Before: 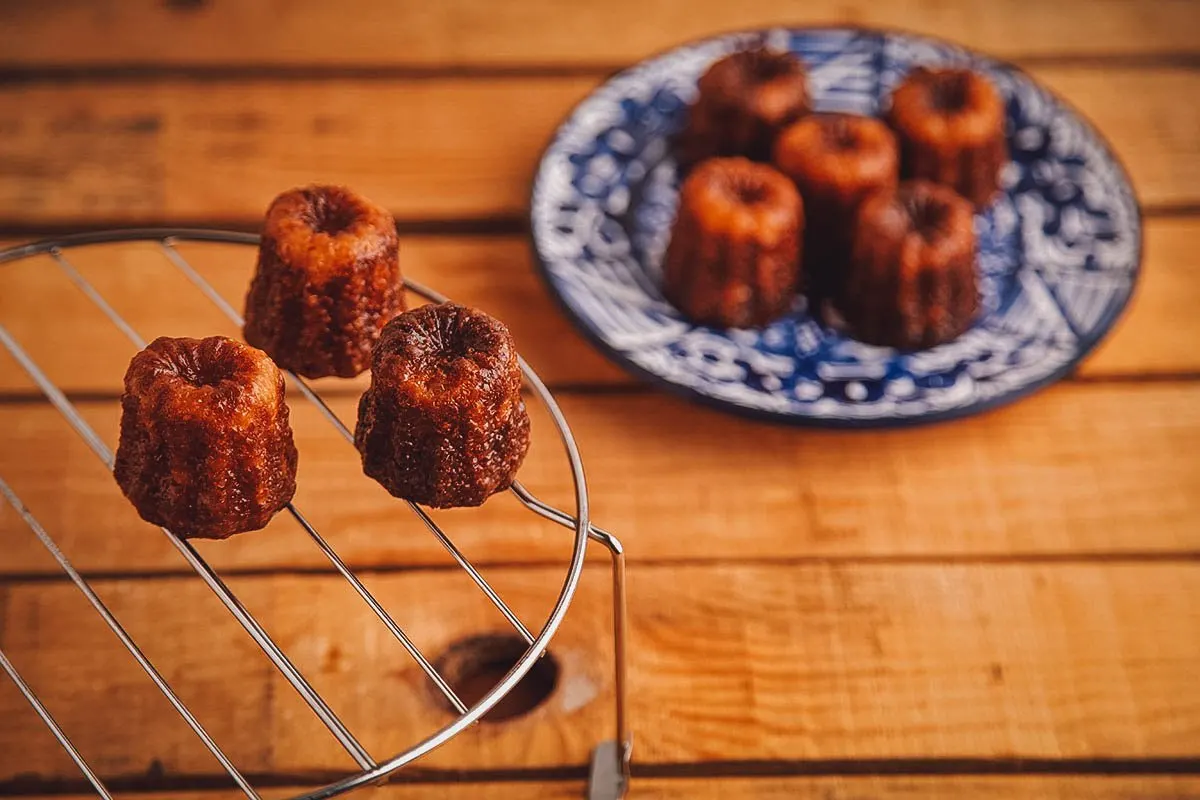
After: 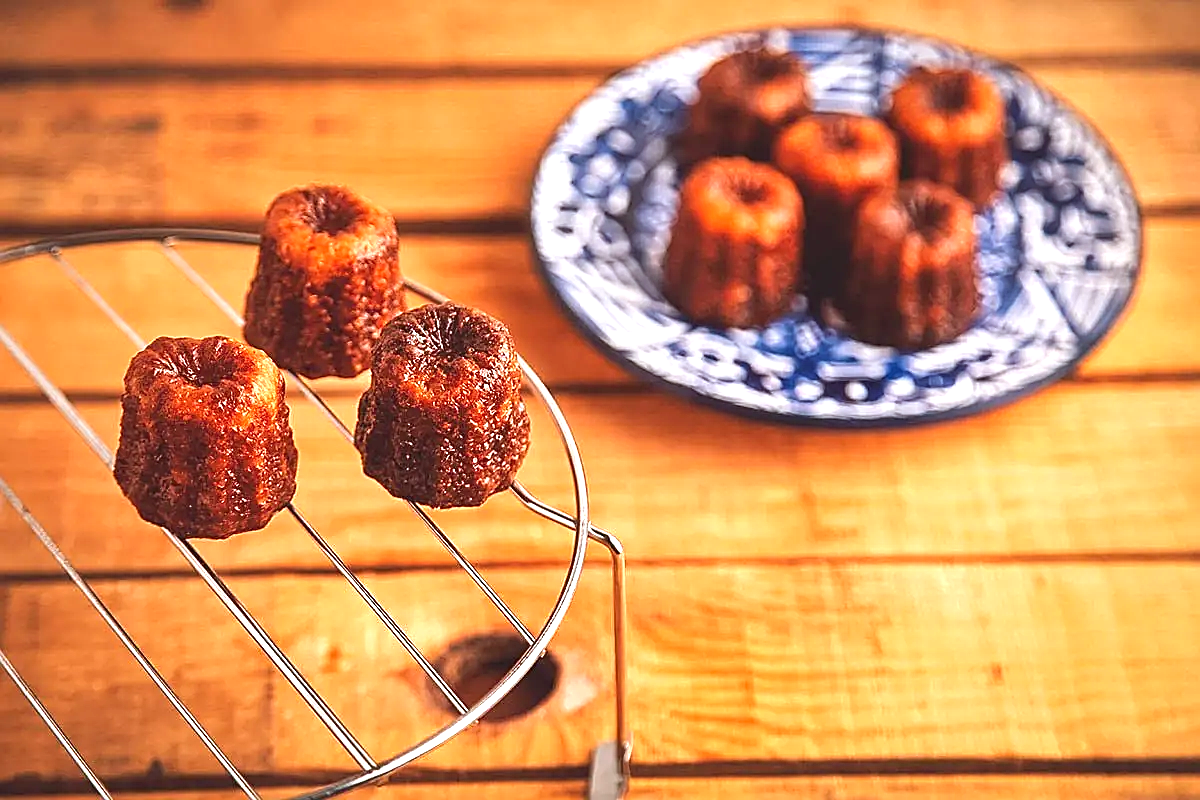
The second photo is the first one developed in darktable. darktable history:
color correction: highlights a* -2.98, highlights b* -2.63, shadows a* 2.18, shadows b* 2.71
sharpen: amount 0.589
exposure: black level correction 0, exposure 1.199 EV, compensate highlight preservation false
